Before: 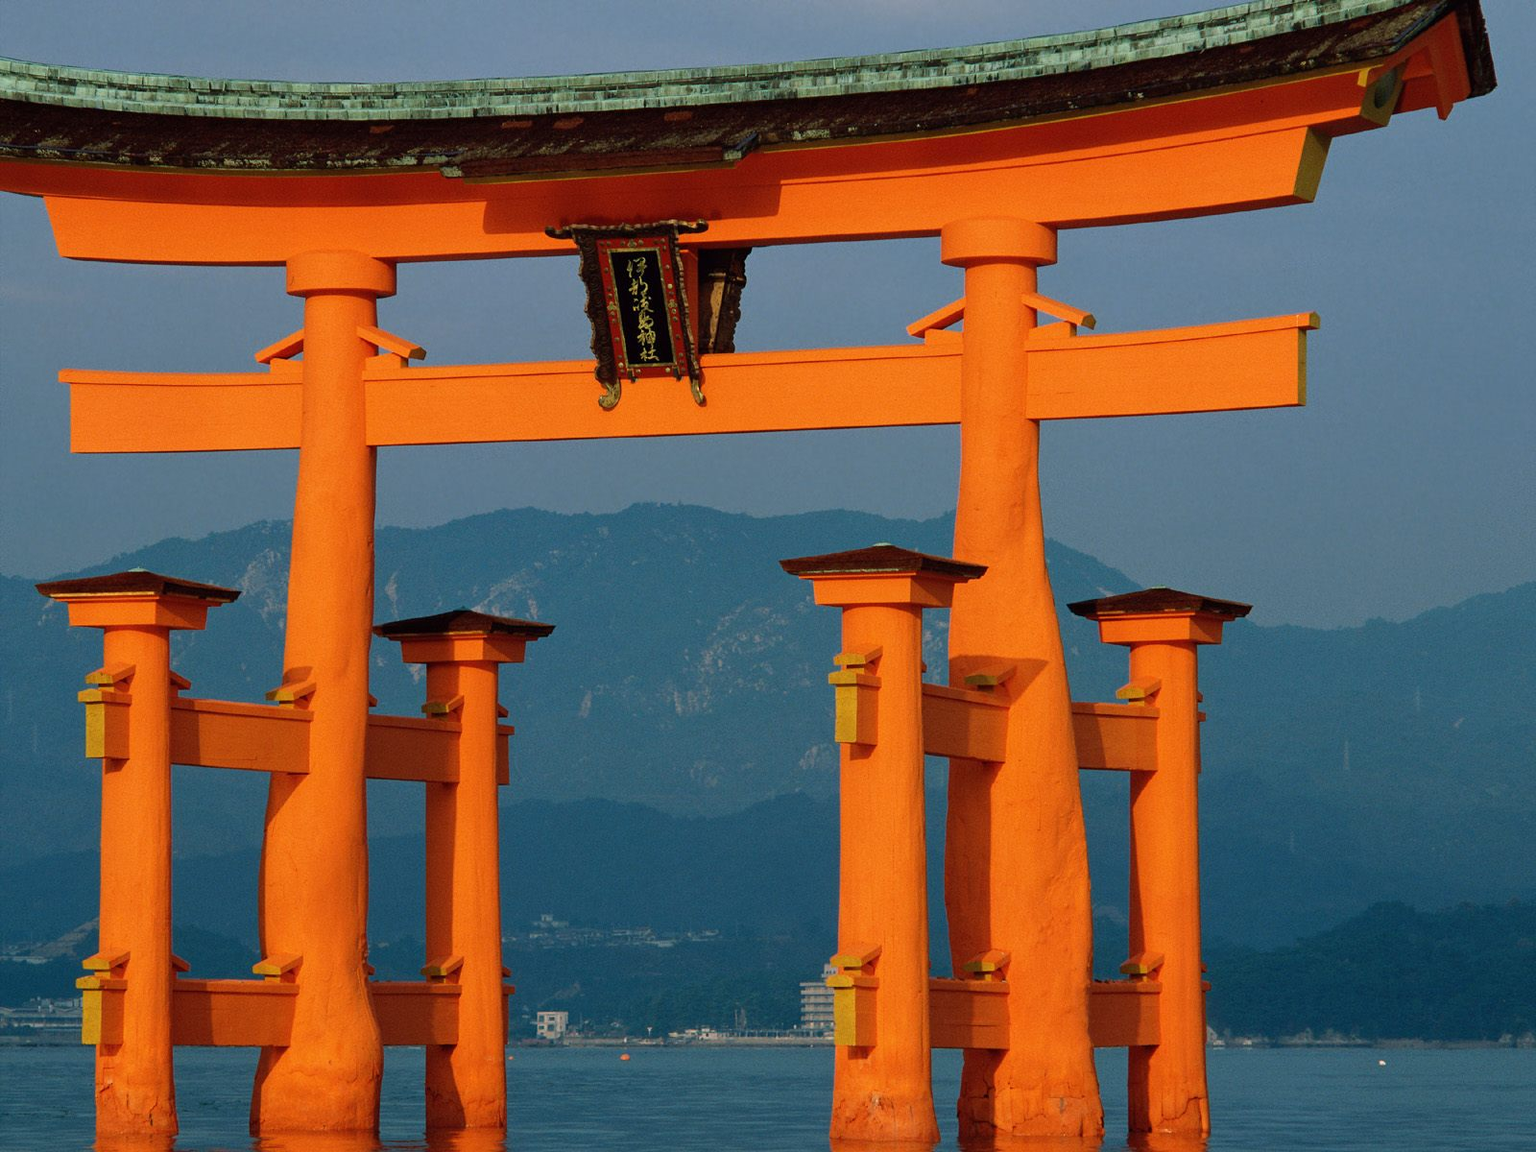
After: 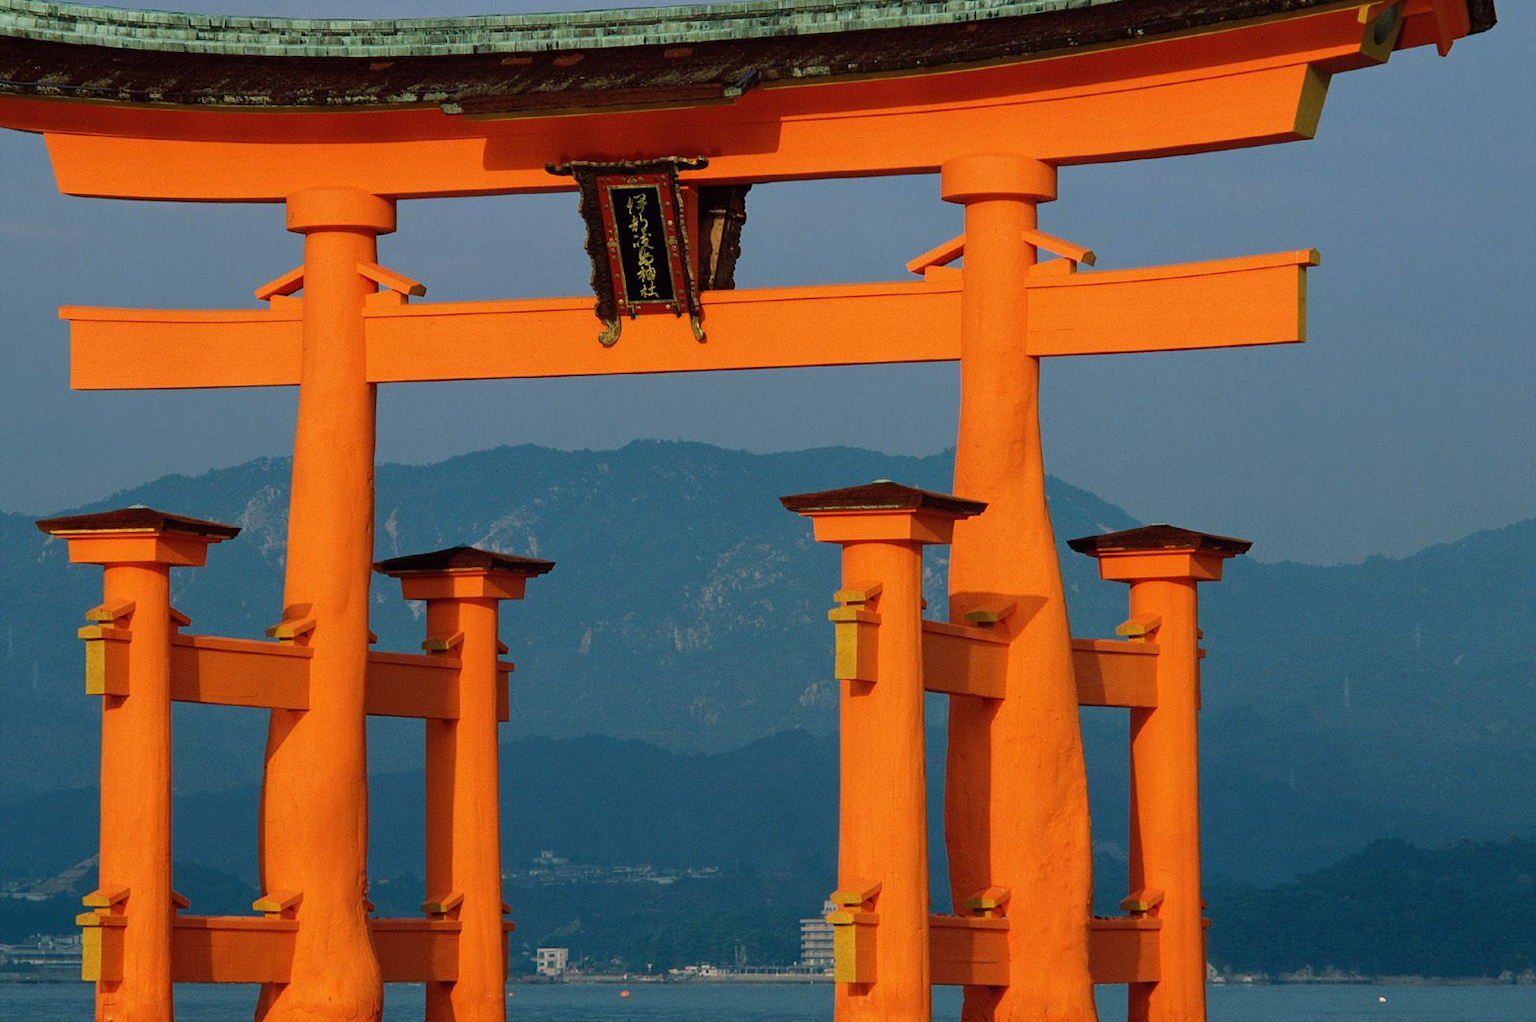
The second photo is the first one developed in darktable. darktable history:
crop and rotate: top 5.513%, bottom 5.682%
